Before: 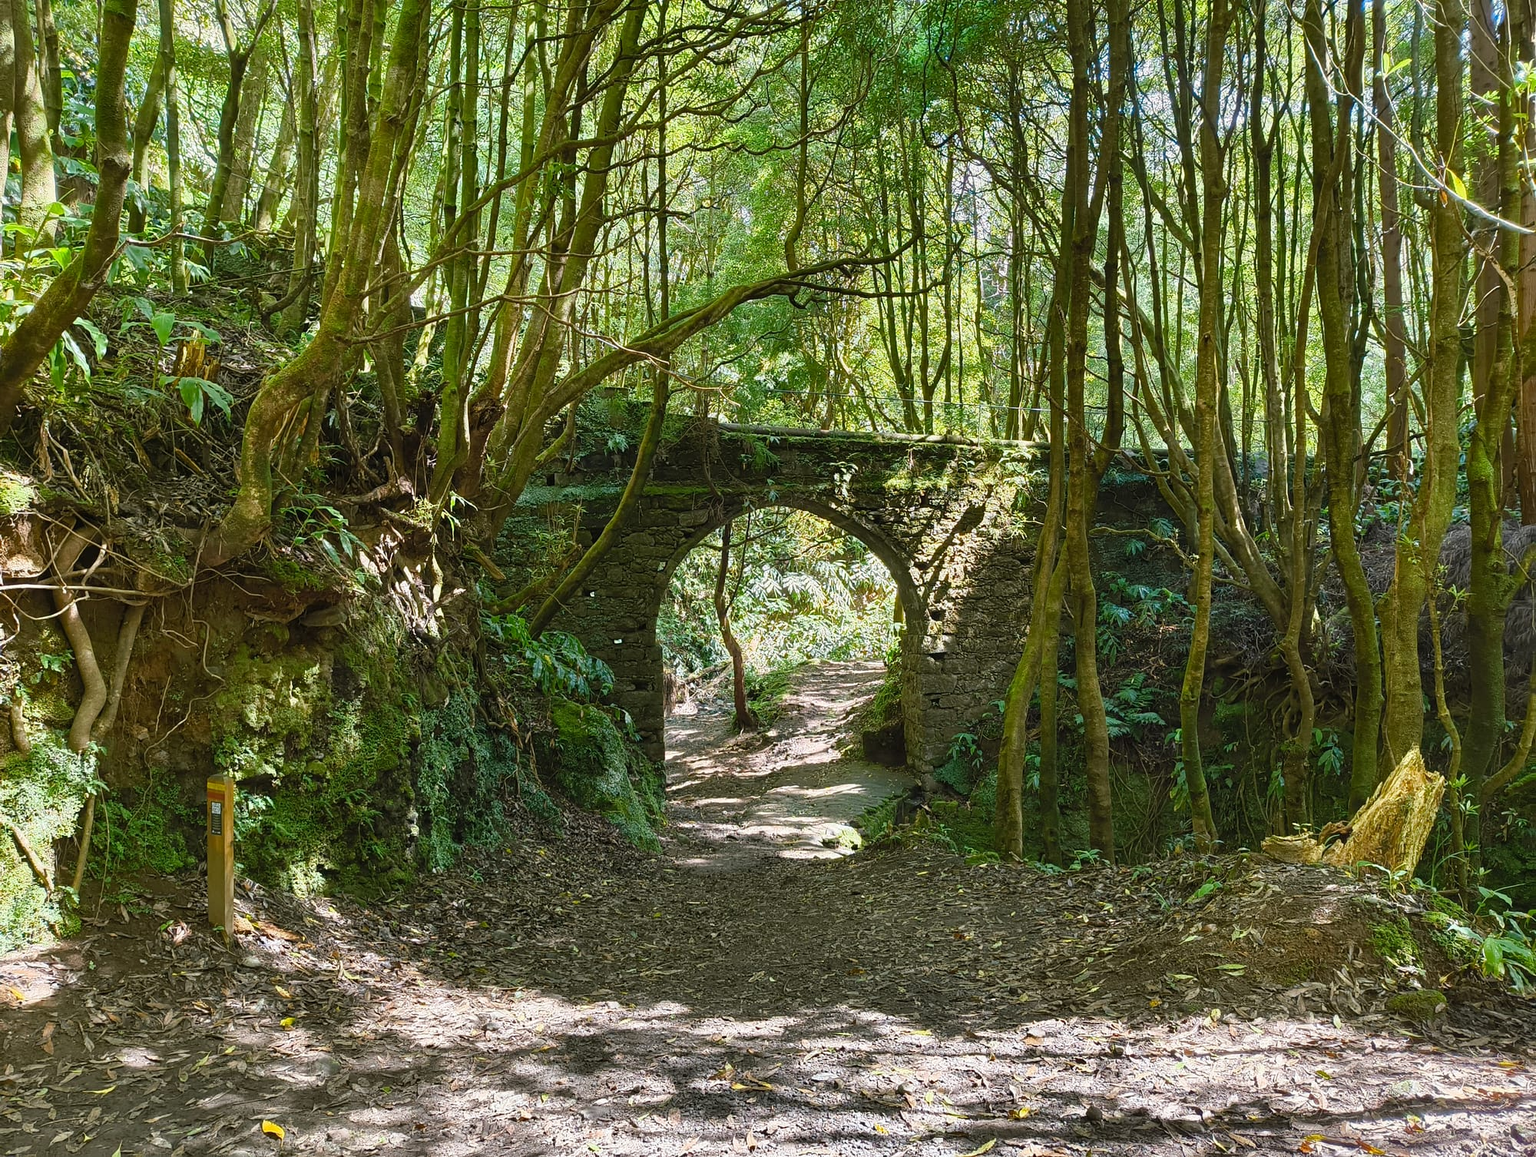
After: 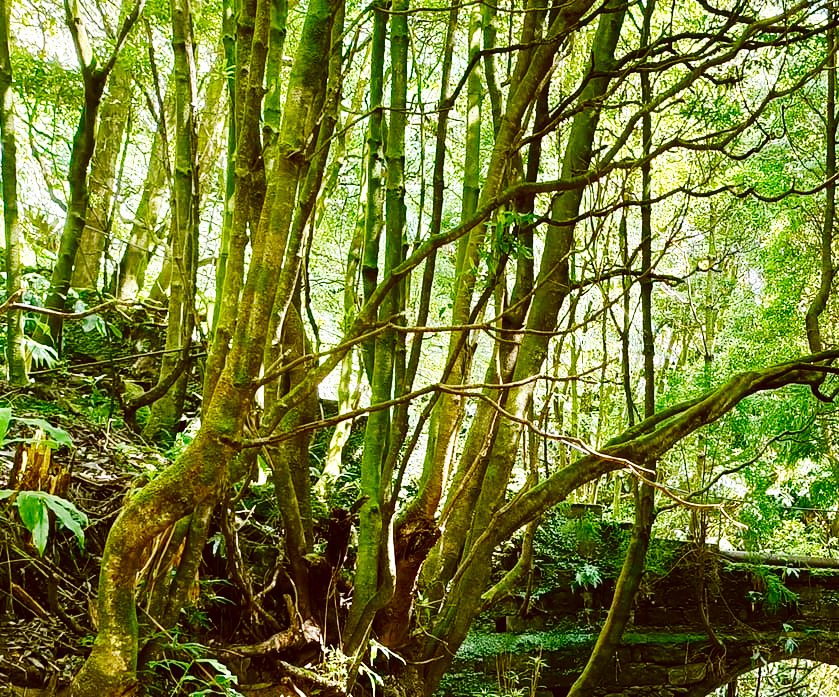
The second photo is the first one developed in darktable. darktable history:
color correction: highlights a* -0.482, highlights b* 0.161, shadows a* 4.66, shadows b* 20.72
base curve: curves: ch0 [(0, 0.003) (0.001, 0.002) (0.006, 0.004) (0.02, 0.022) (0.048, 0.086) (0.094, 0.234) (0.162, 0.431) (0.258, 0.629) (0.385, 0.8) (0.548, 0.918) (0.751, 0.988) (1, 1)], preserve colors none
crop and rotate: left 10.817%, top 0.062%, right 47.194%, bottom 53.626%
contrast brightness saturation: brightness -0.2, saturation 0.08
